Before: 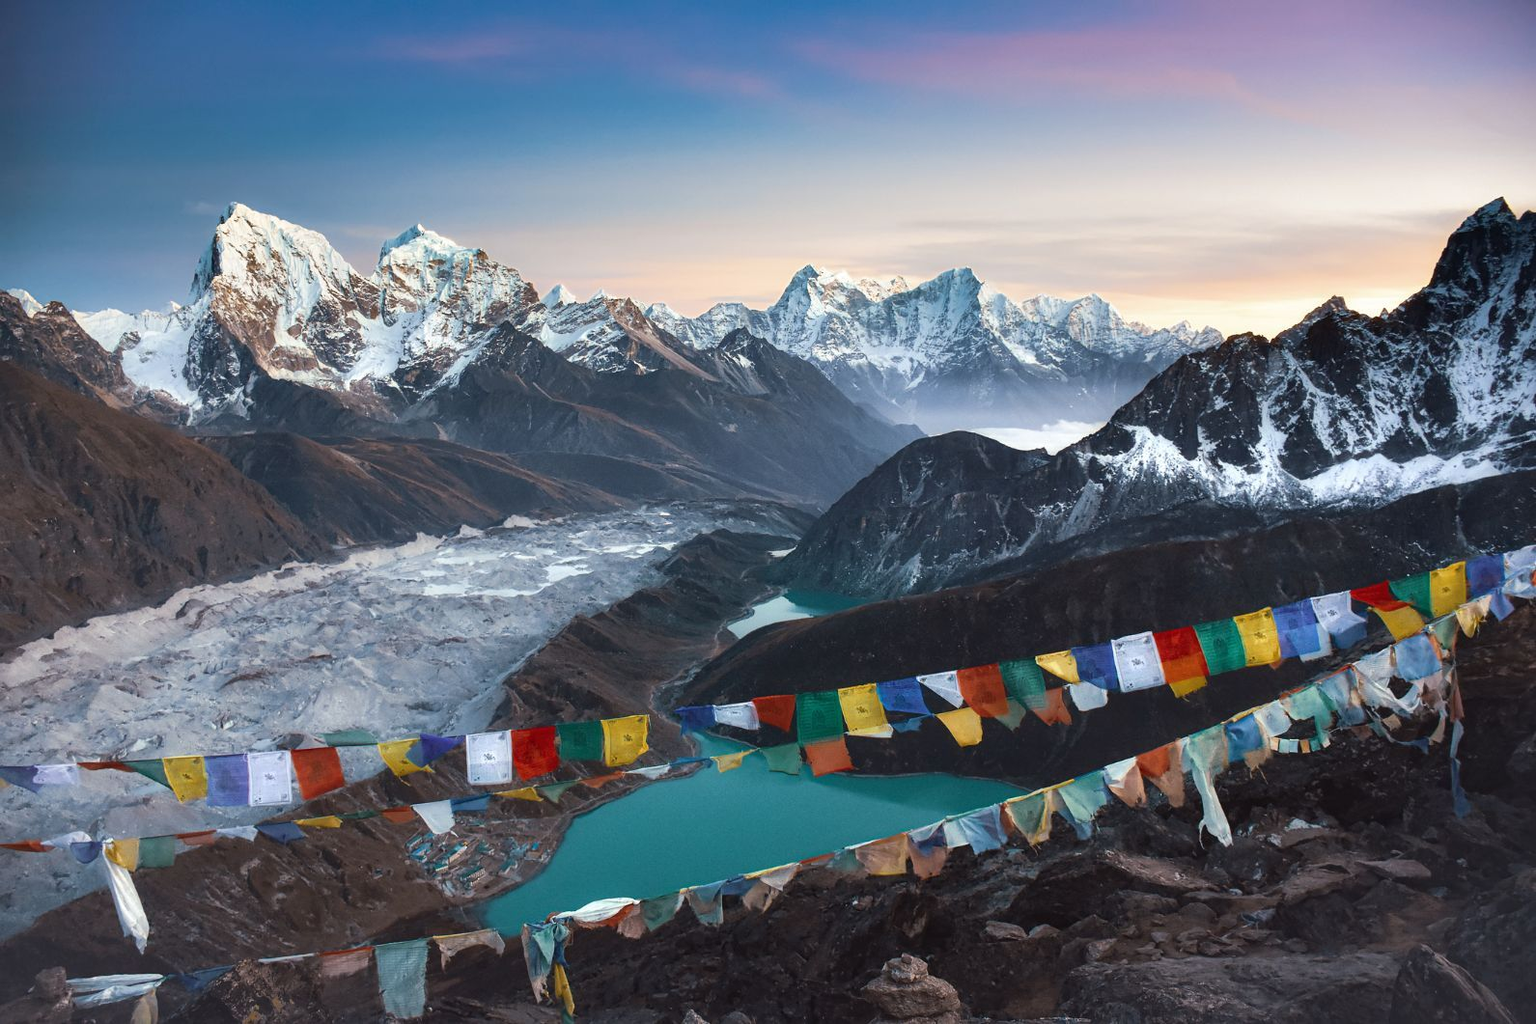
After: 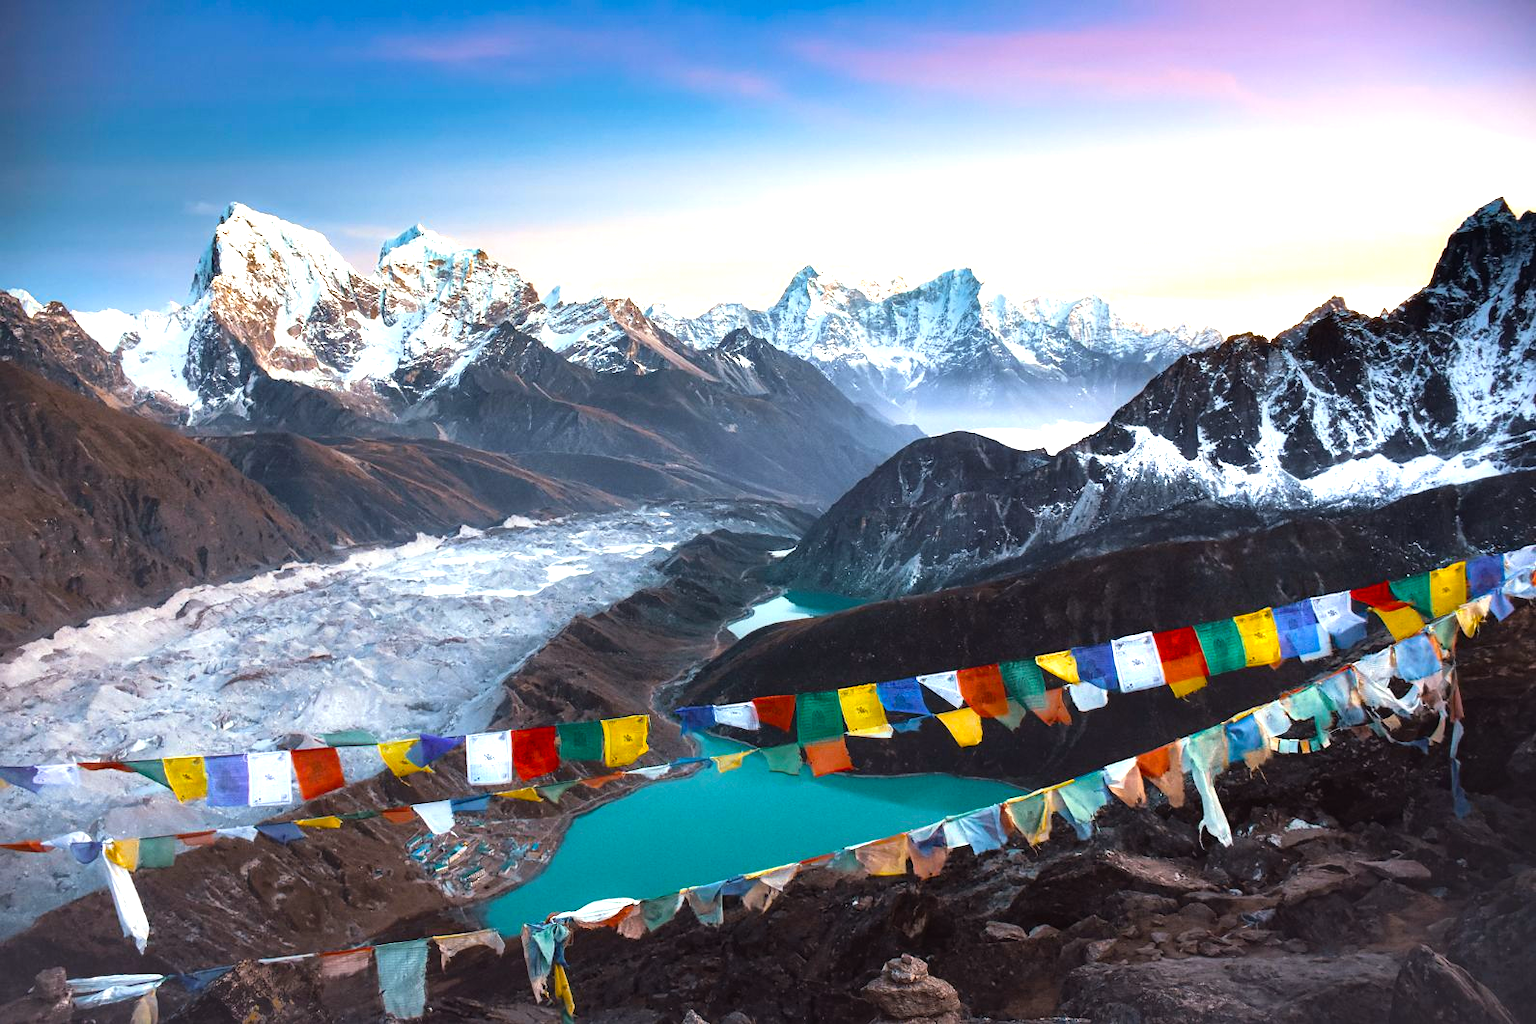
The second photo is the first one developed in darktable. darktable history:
color balance rgb: power › luminance 1.08%, power › chroma 0.41%, power › hue 35.43°, perceptual saturation grading › global saturation 31.178%, perceptual brilliance grading › global brilliance 3.511%
tone equalizer: -8 EV -0.766 EV, -7 EV -0.697 EV, -6 EV -0.577 EV, -5 EV -0.391 EV, -3 EV 0.371 EV, -2 EV 0.6 EV, -1 EV 0.675 EV, +0 EV 0.747 EV
